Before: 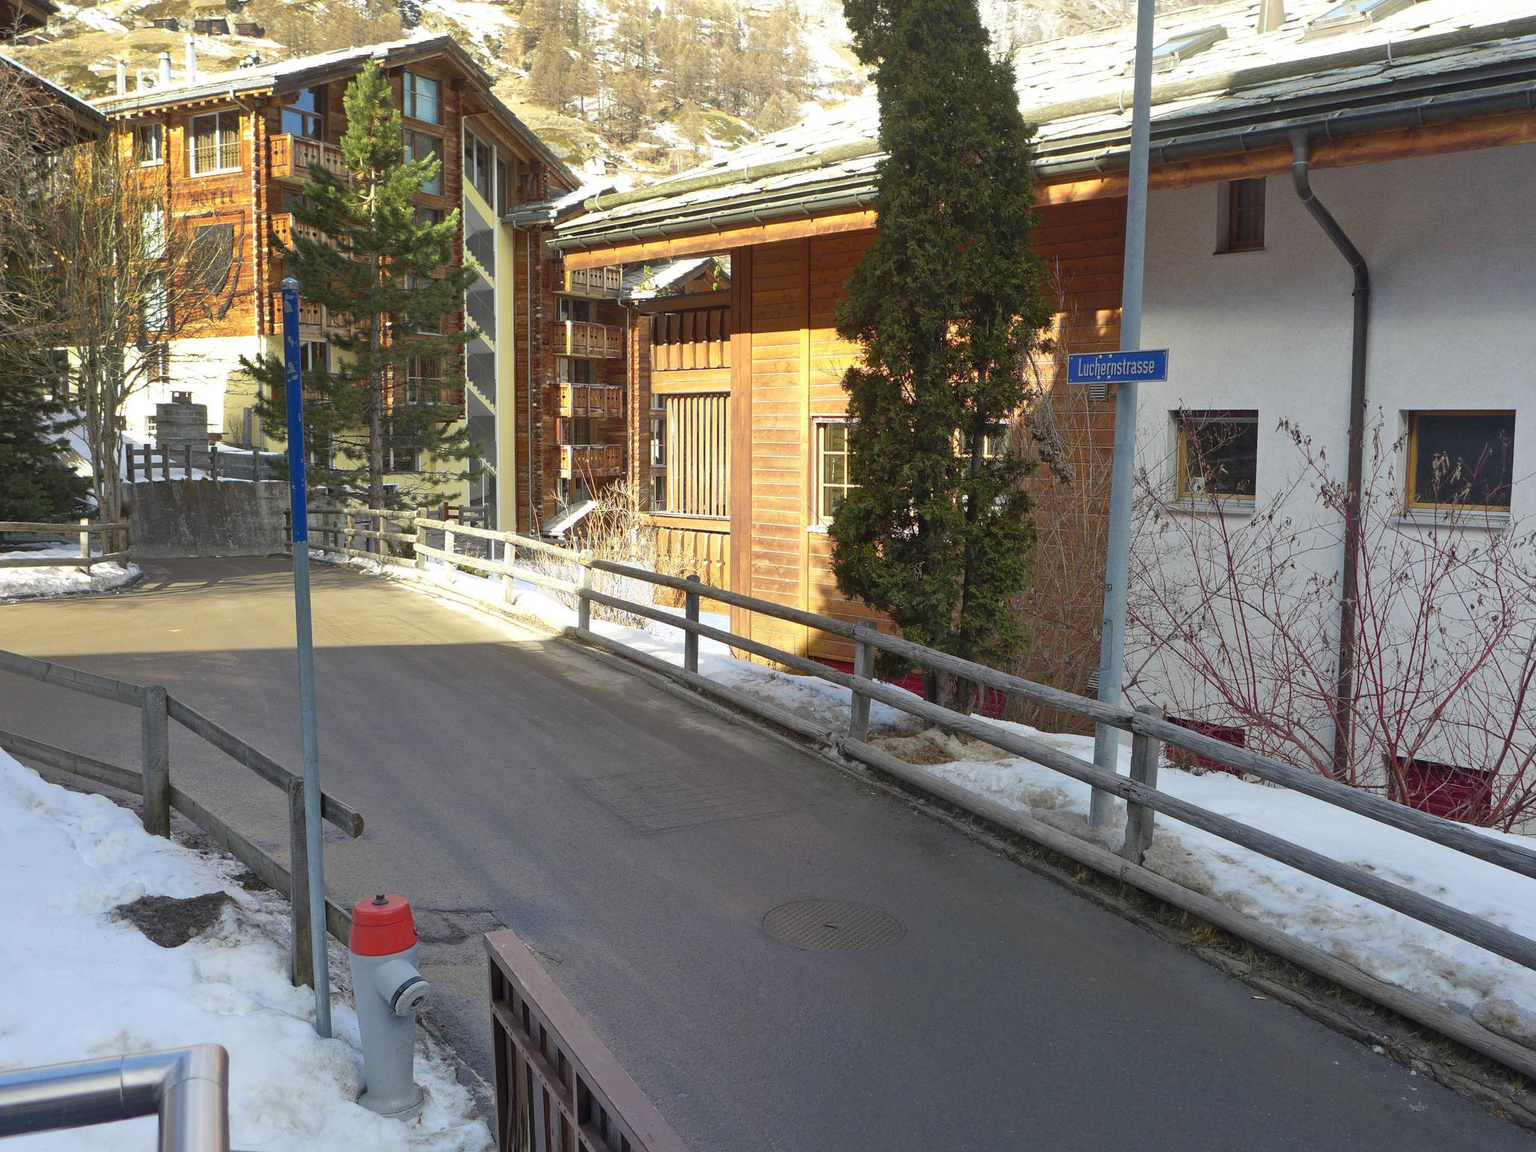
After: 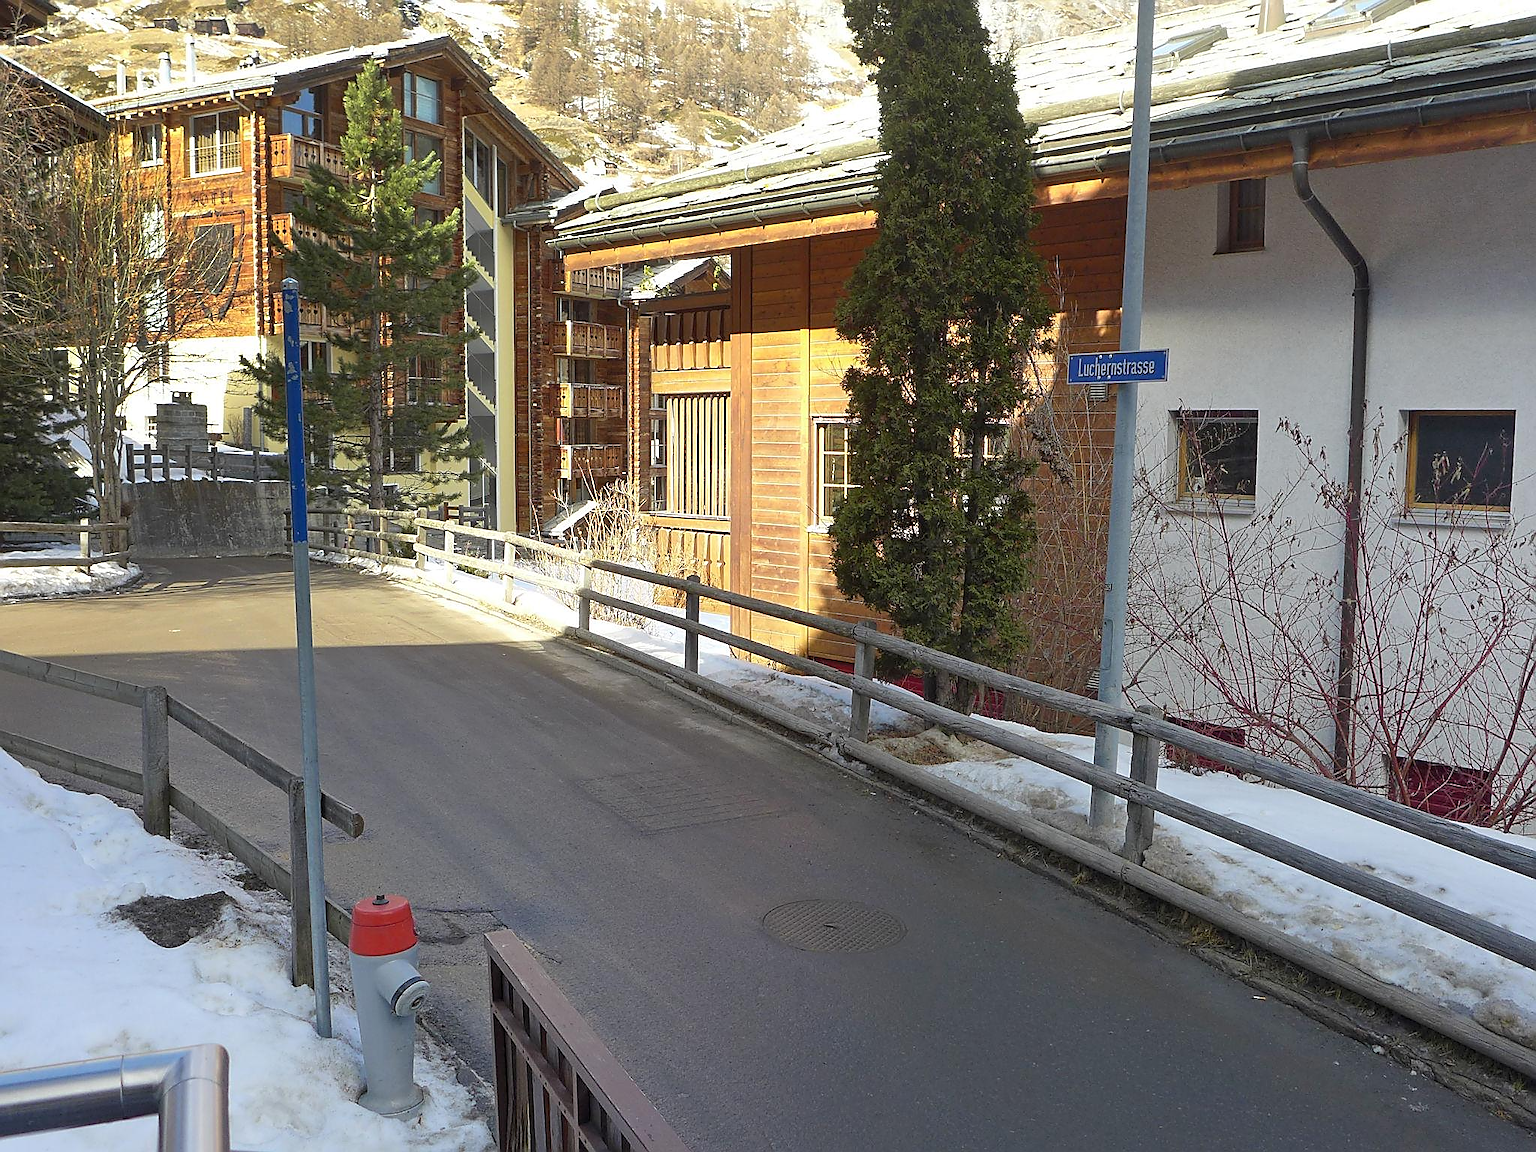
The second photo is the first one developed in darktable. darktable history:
sharpen: radius 1.393, amount 1.236, threshold 0.788
